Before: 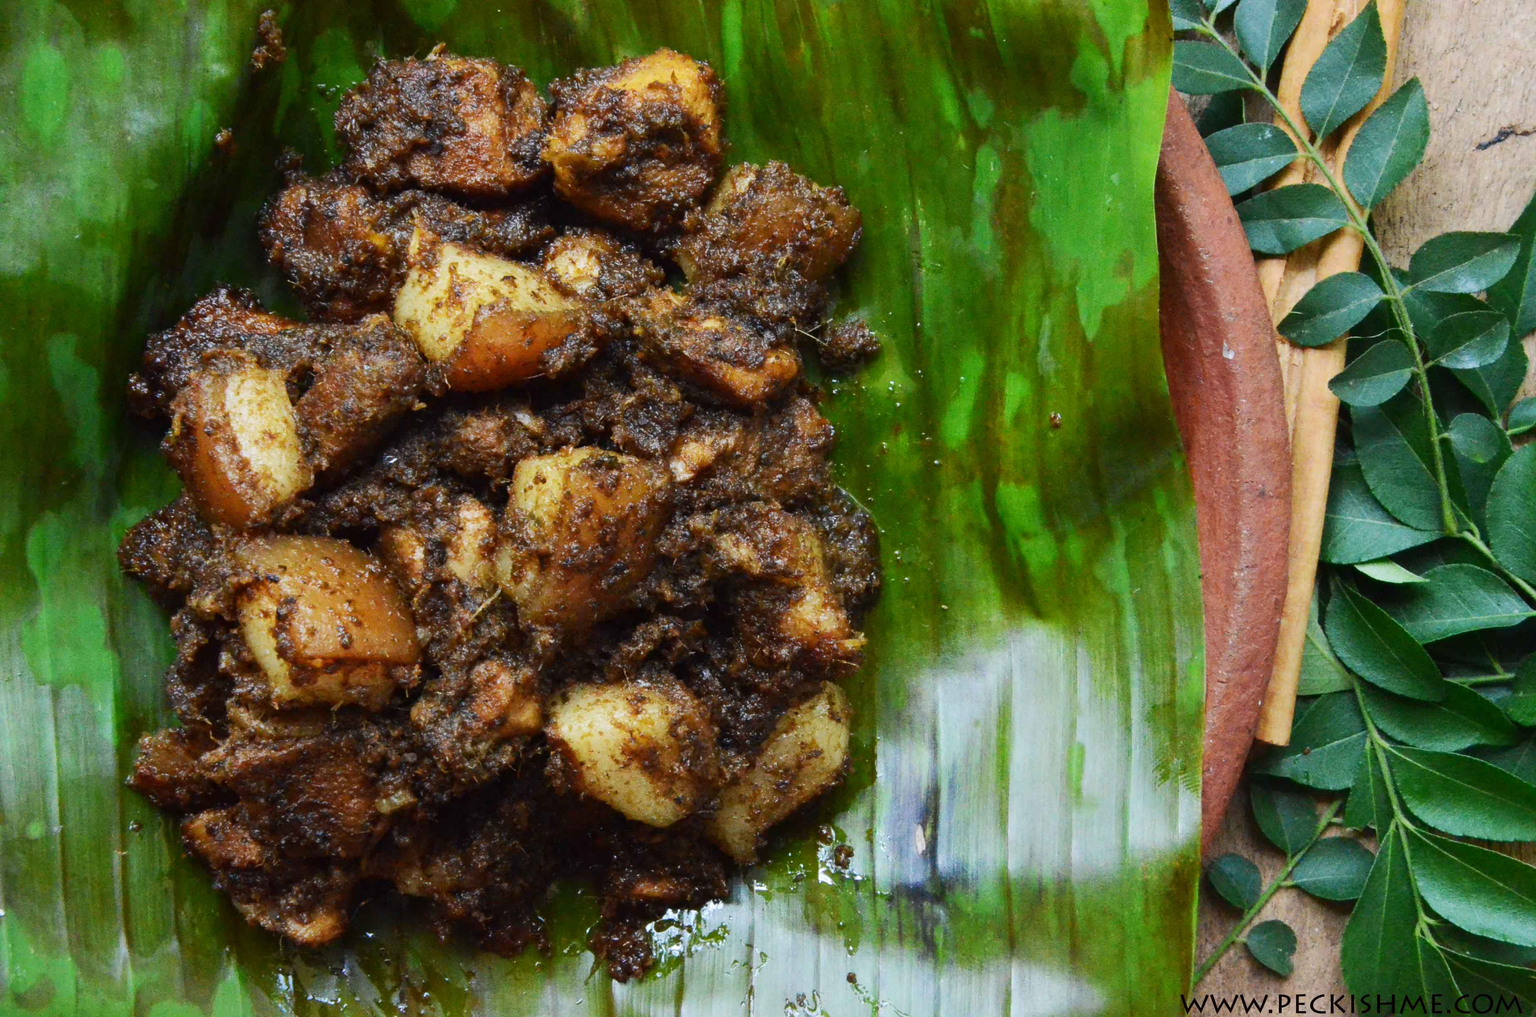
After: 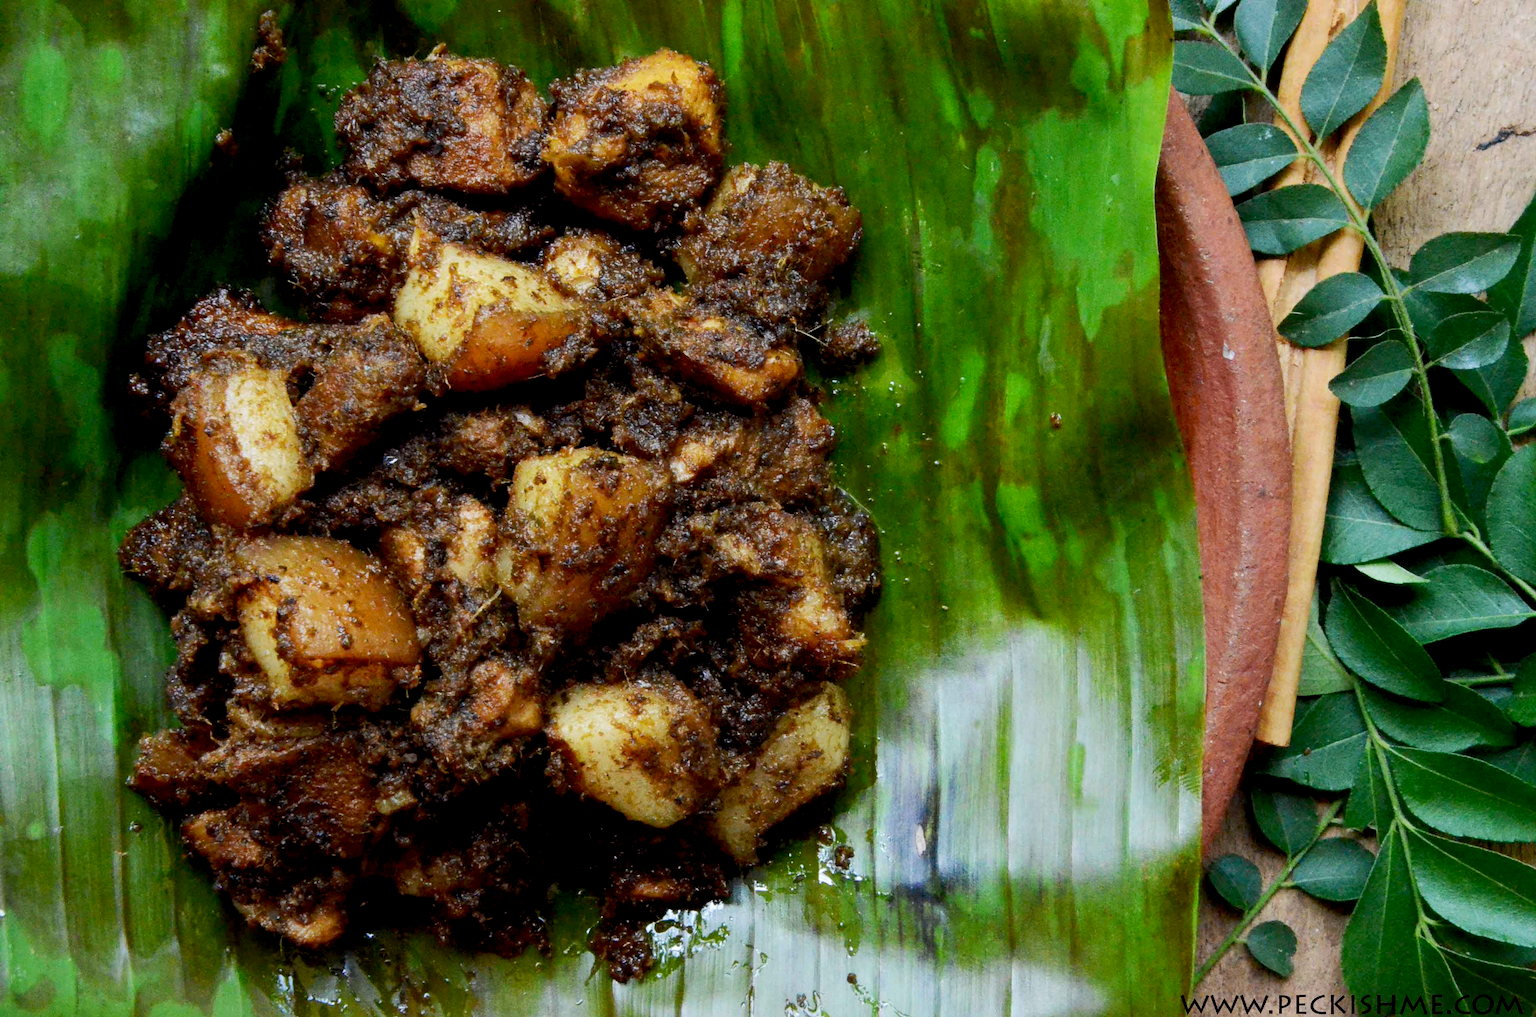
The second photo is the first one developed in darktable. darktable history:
exposure: black level correction 0.011, compensate highlight preservation false
